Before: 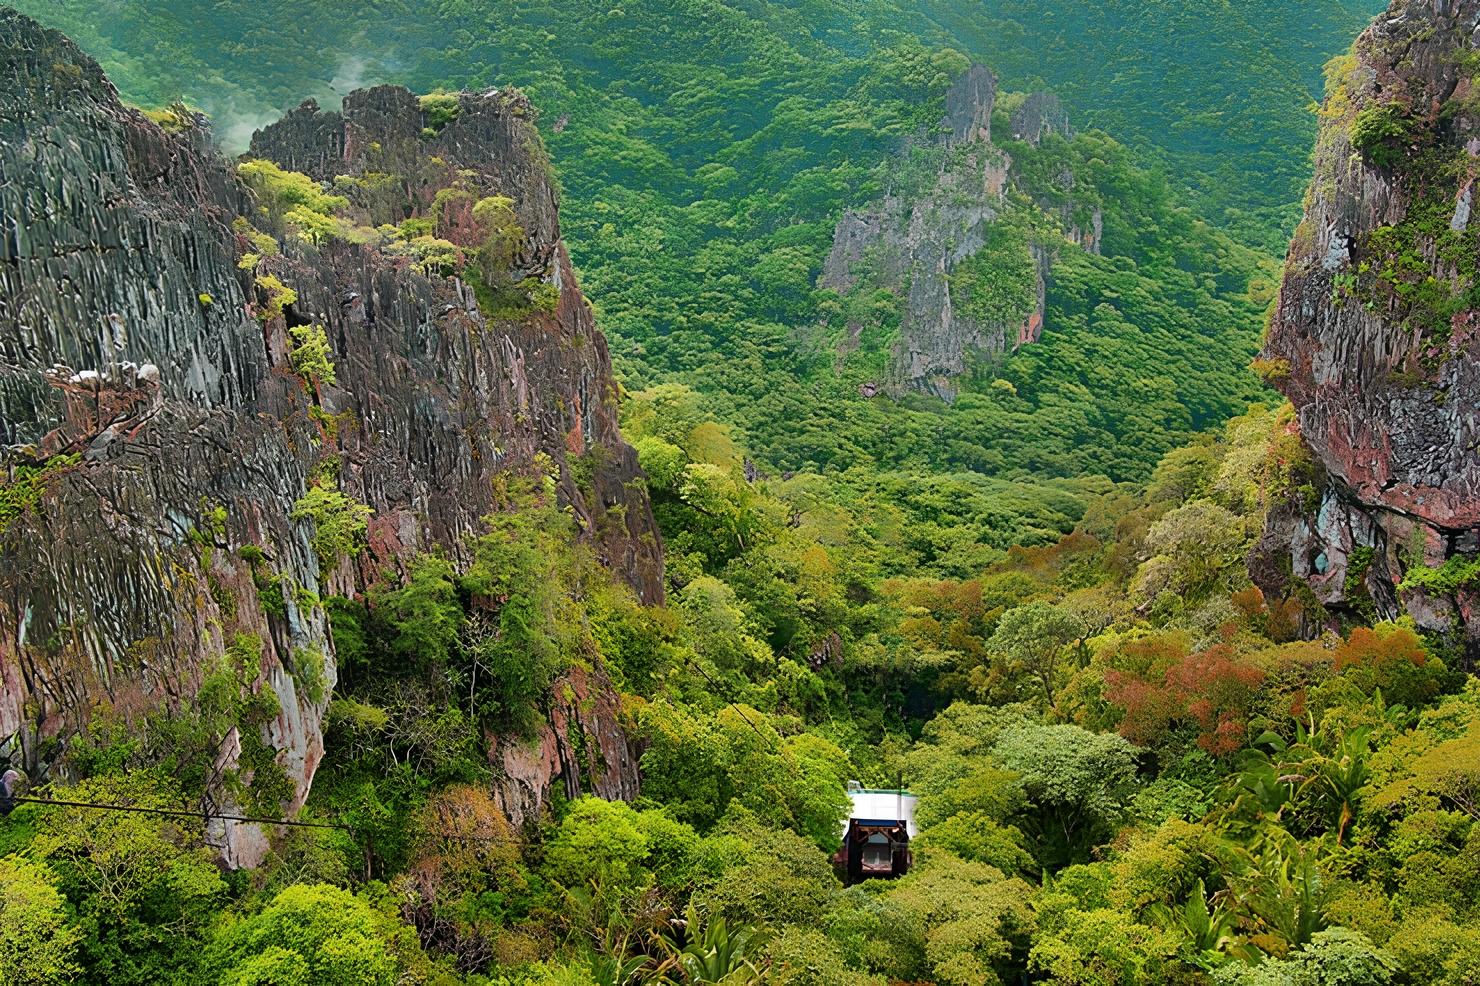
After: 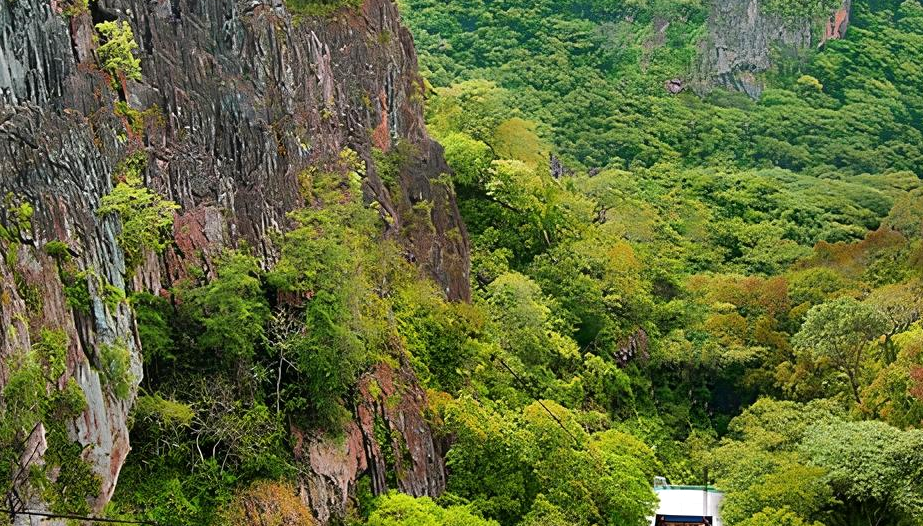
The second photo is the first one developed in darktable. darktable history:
crop: left 13.124%, top 30.888%, right 24.461%, bottom 15.743%
color correction: highlights a* -0.178, highlights b* -0.089
exposure: exposure 0.128 EV, compensate highlight preservation false
